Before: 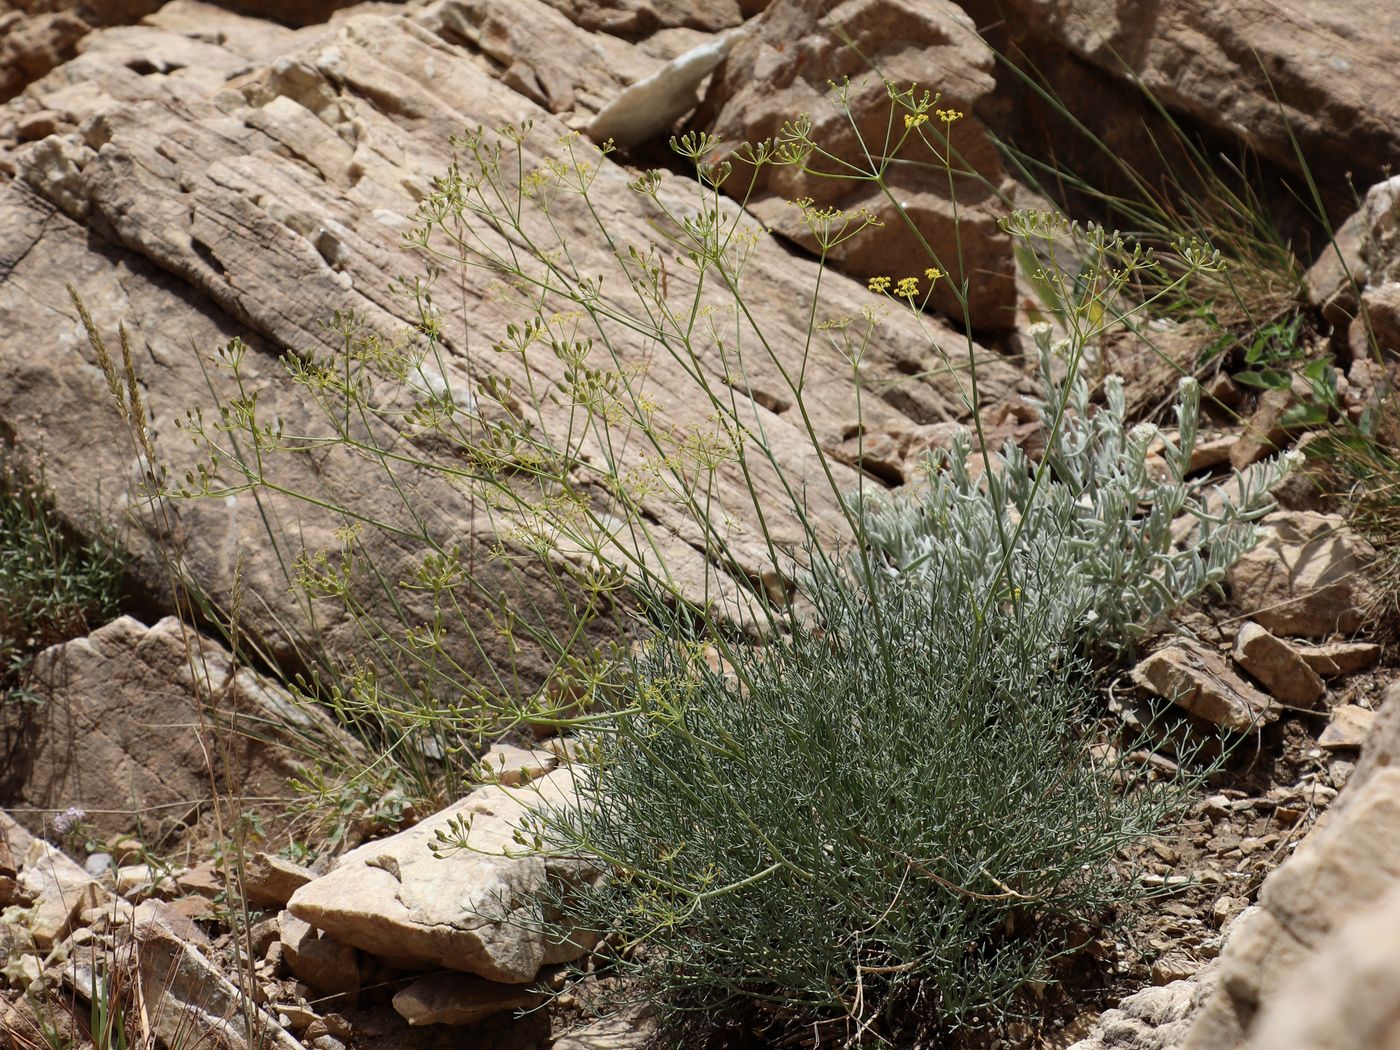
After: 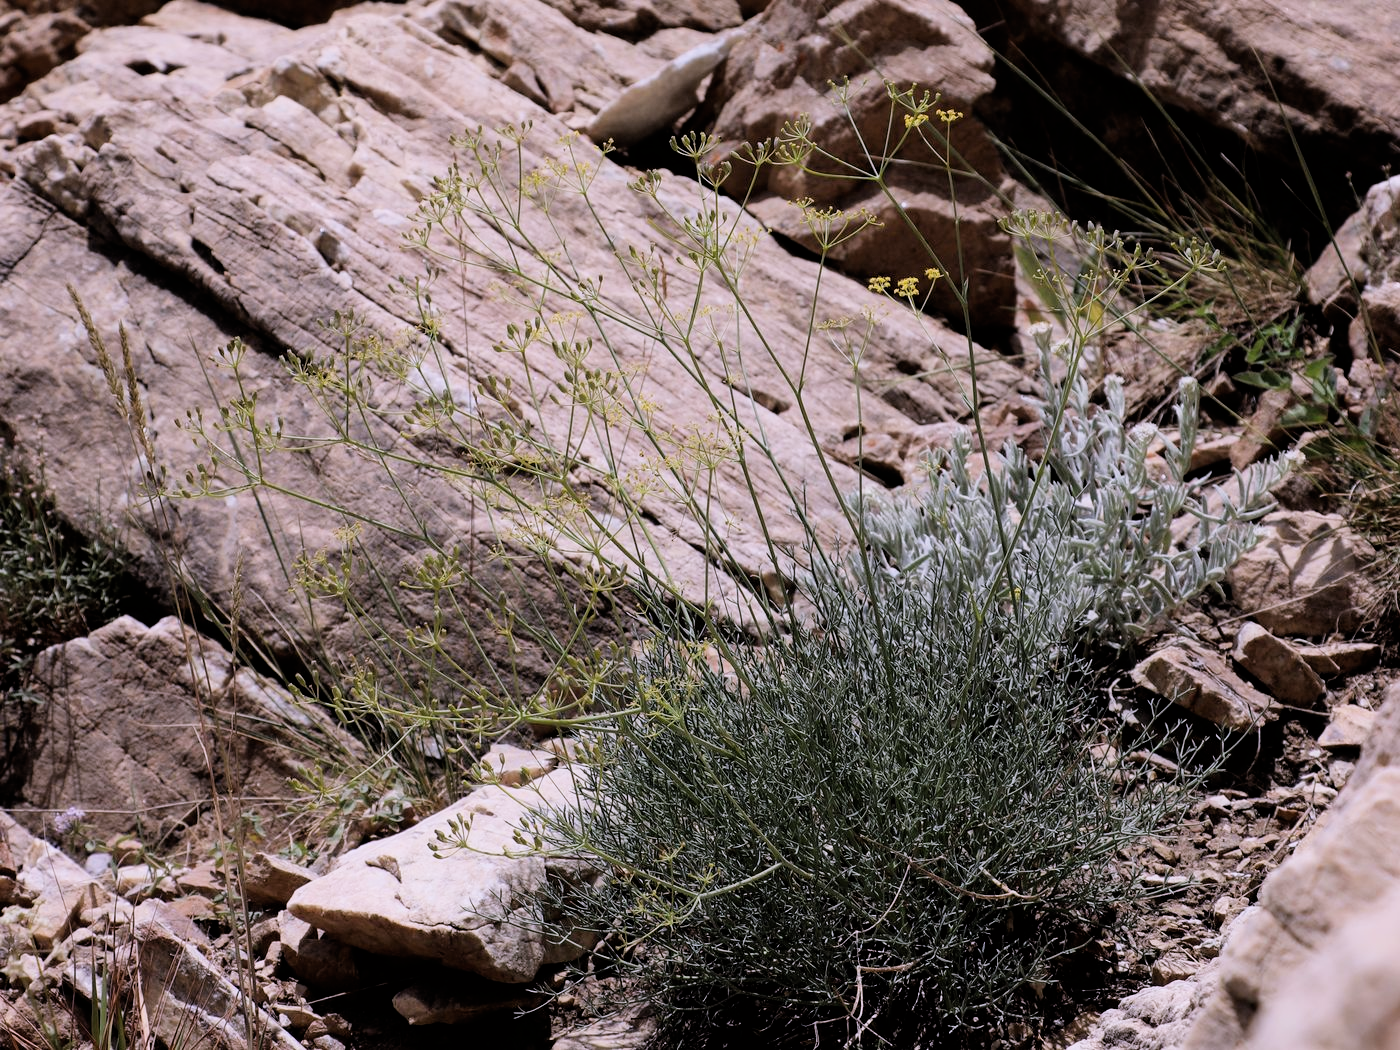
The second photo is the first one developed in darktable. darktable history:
white balance: red 1.042, blue 1.17
contrast equalizer: octaves 7, y [[0.6 ×6], [0.55 ×6], [0 ×6], [0 ×6], [0 ×6]], mix -0.2
filmic rgb: black relative exposure -5 EV, white relative exposure 3.2 EV, hardness 3.42, contrast 1.2, highlights saturation mix -30%
color calibration: illuminant same as pipeline (D50), x 0.346, y 0.359, temperature 5002.42 K
